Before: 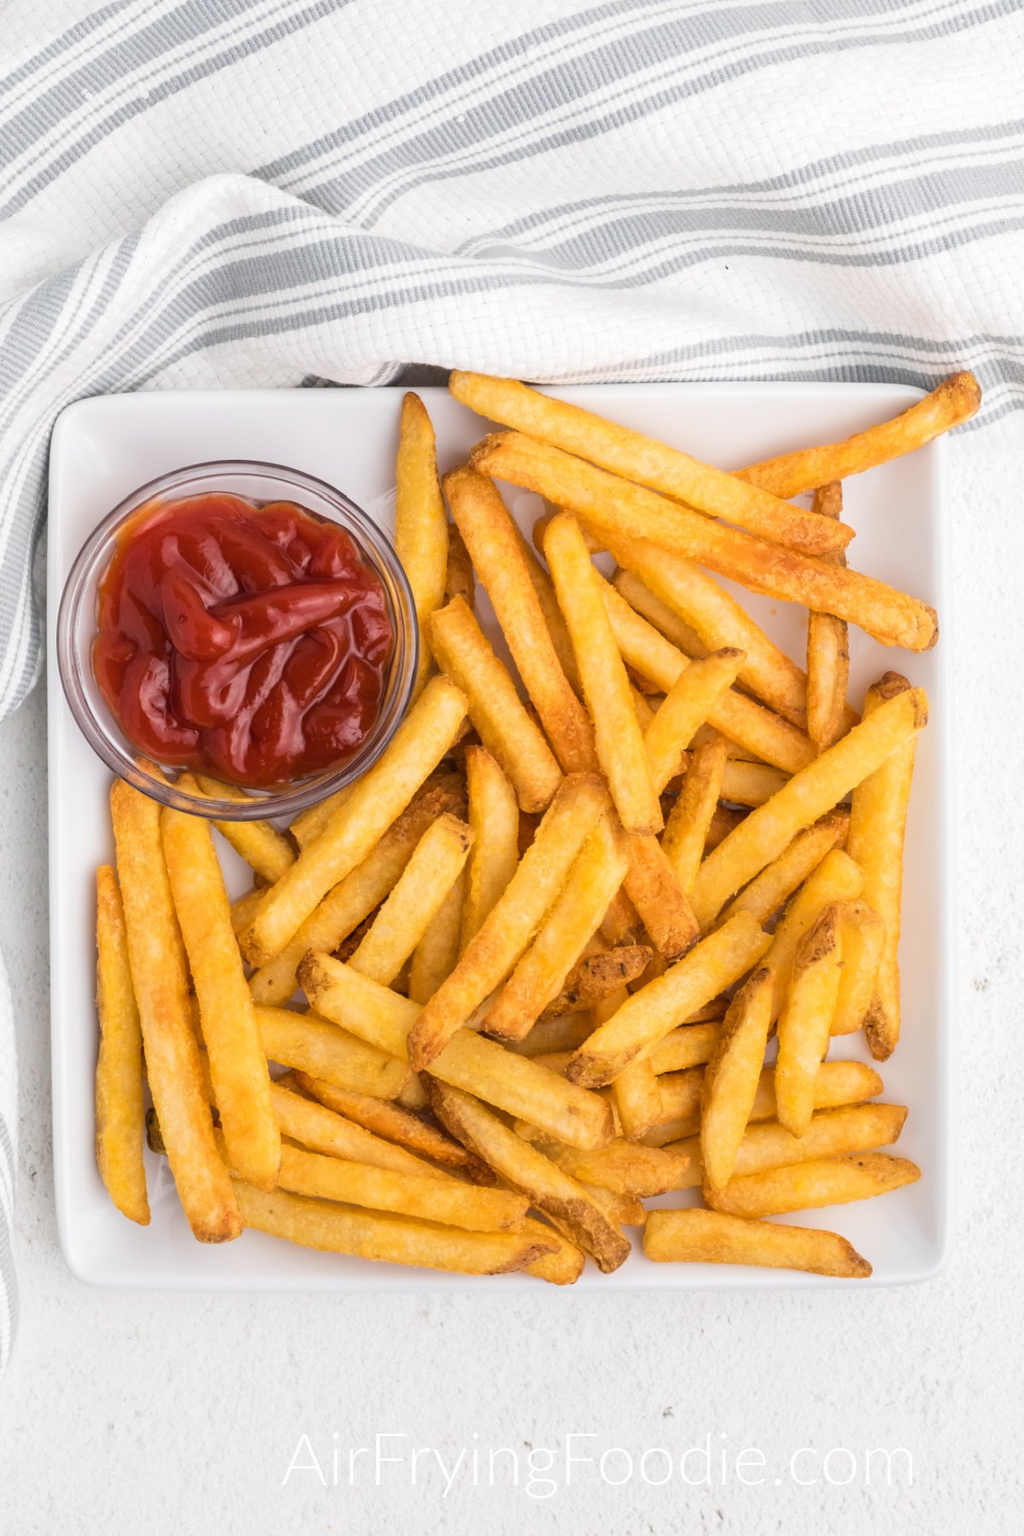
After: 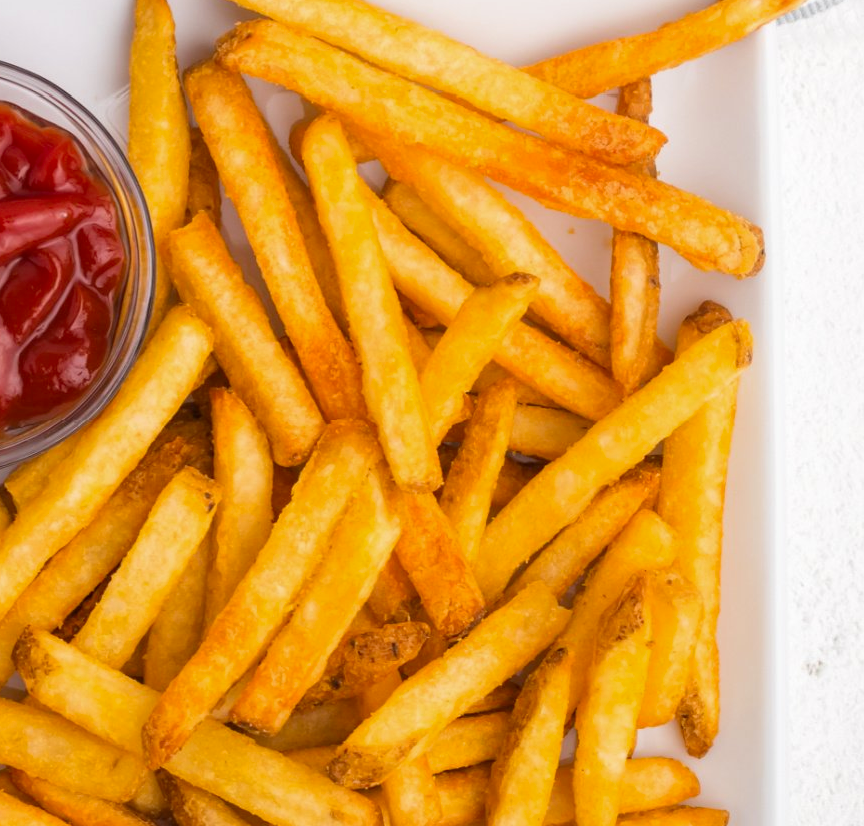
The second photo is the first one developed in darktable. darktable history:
crop and rotate: left 27.938%, top 27.046%, bottom 27.046%
vibrance: vibrance 78%
